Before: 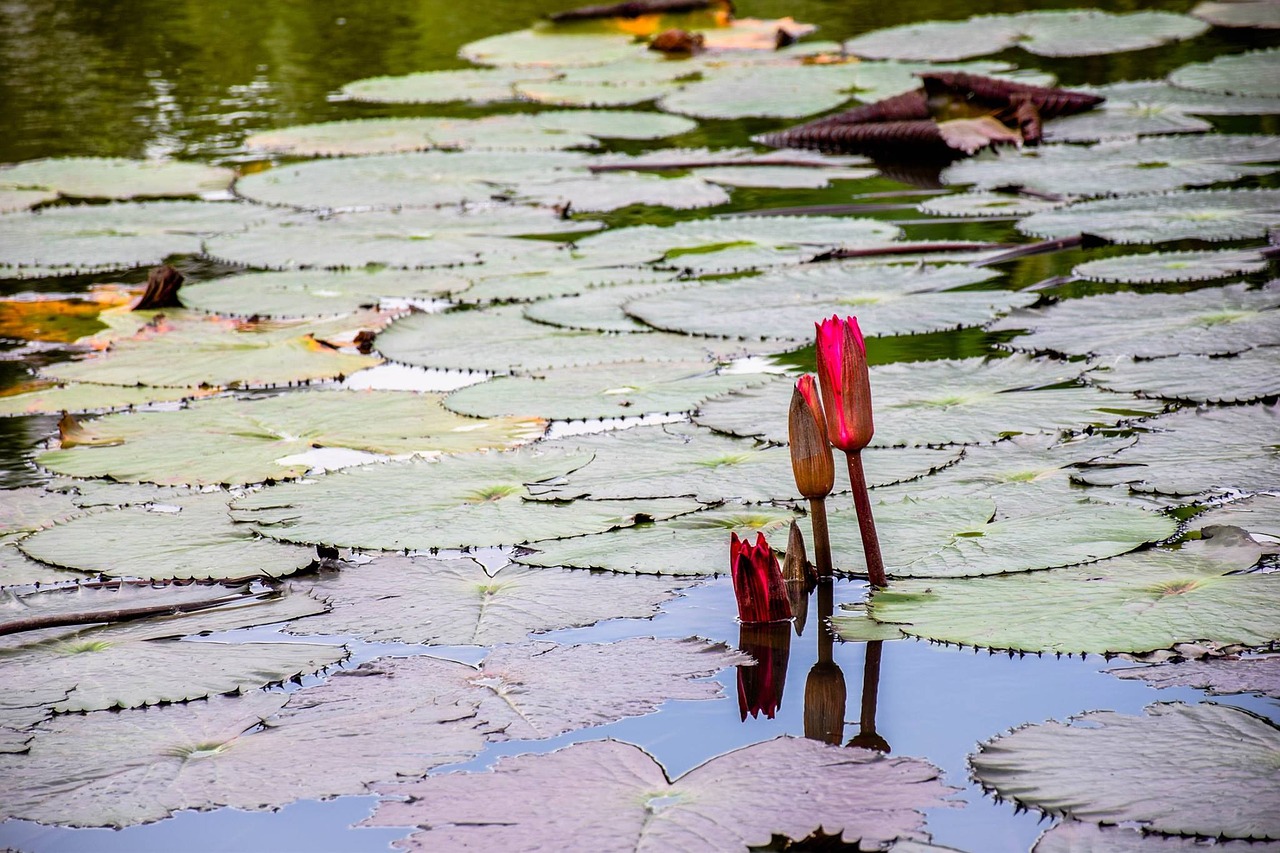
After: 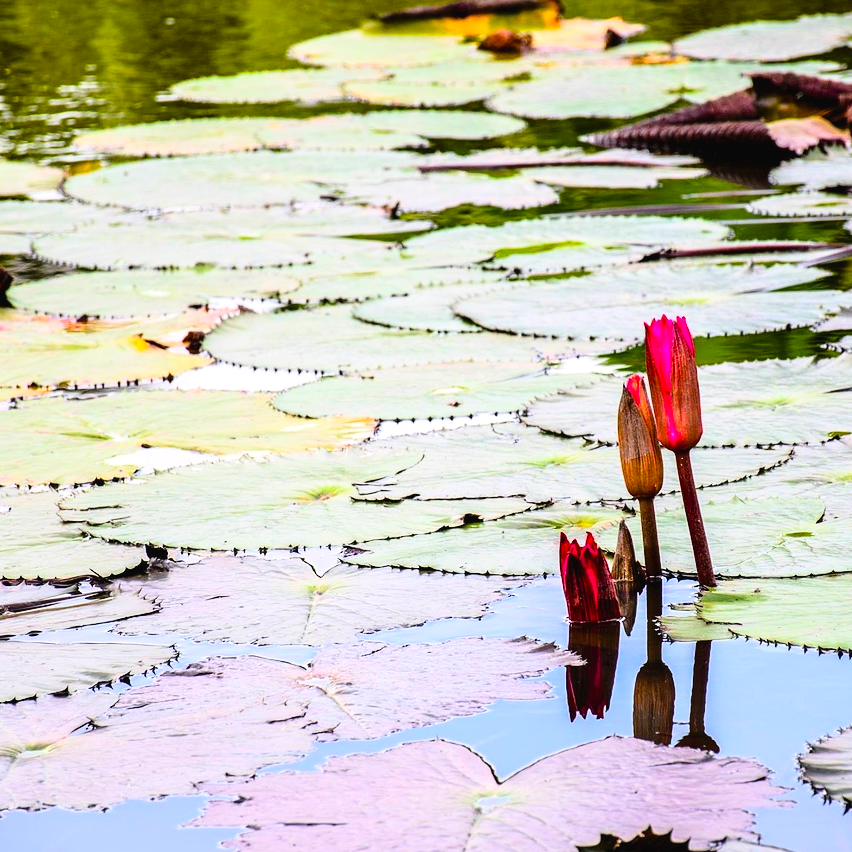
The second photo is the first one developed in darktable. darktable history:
crop and rotate: left 13.367%, right 20.066%
exposure: exposure 0.196 EV, compensate exposure bias true, compensate highlight preservation false
color balance rgb: global offset › luminance 0.282%, perceptual saturation grading › global saturation 19.39%, perceptual brilliance grading › global brilliance 2.809%, perceptual brilliance grading › highlights -3.289%, perceptual brilliance grading › shadows 2.692%, global vibrance 20%
base curve: curves: ch0 [(0, 0) (0.032, 0.025) (0.121, 0.166) (0.206, 0.329) (0.605, 0.79) (1, 1)]
